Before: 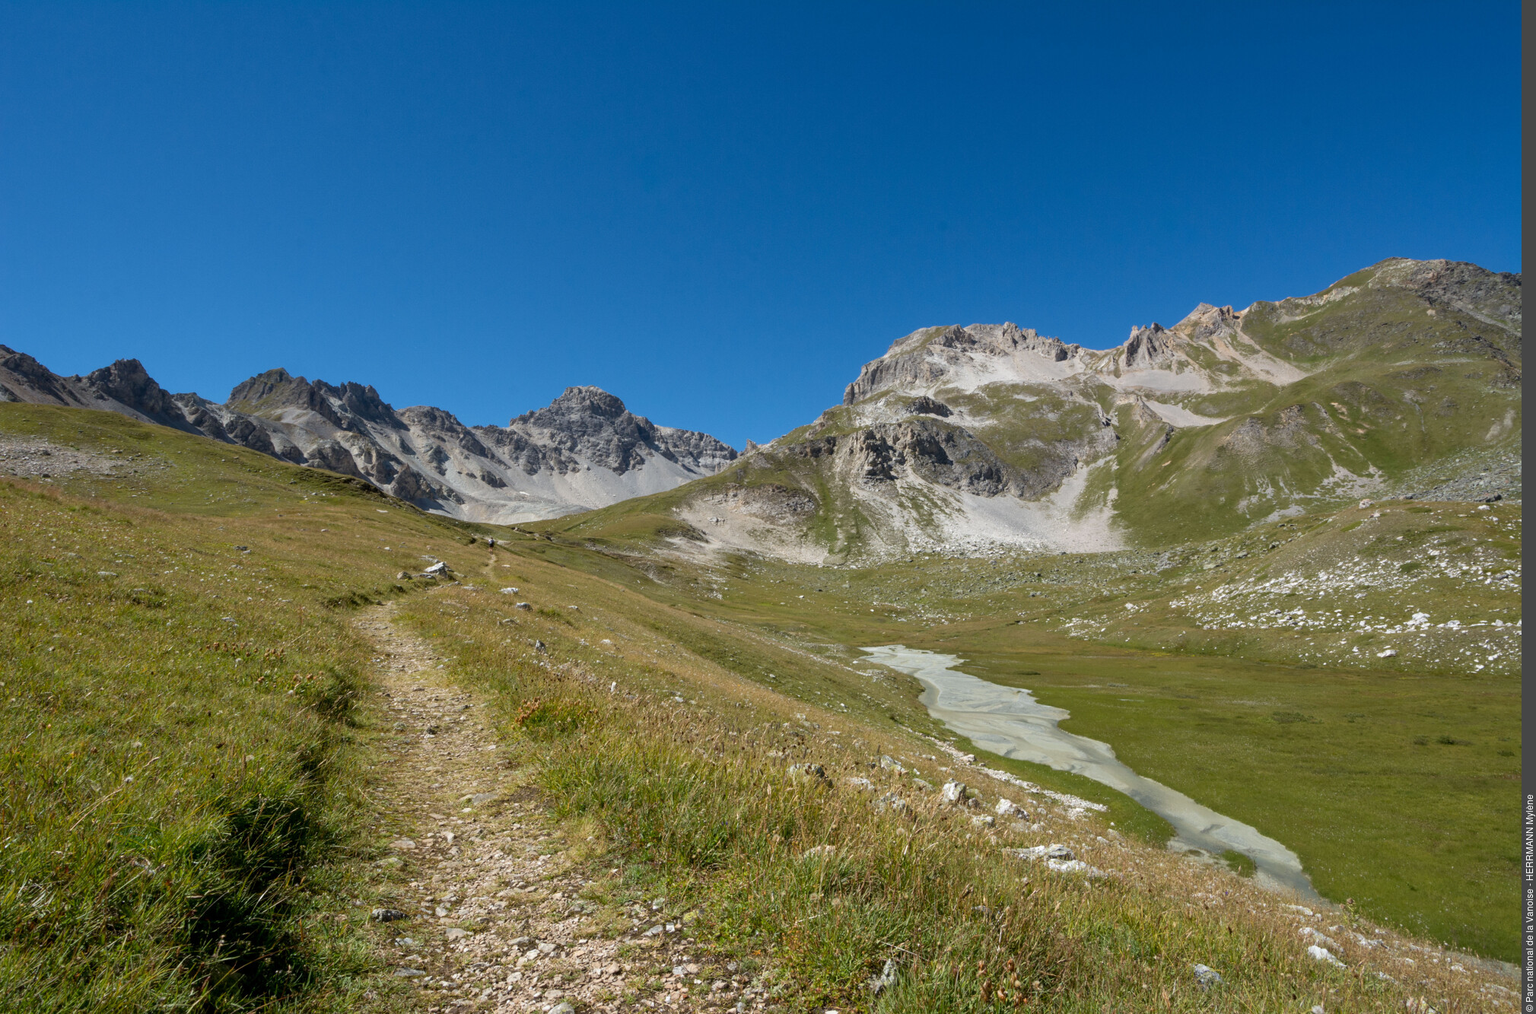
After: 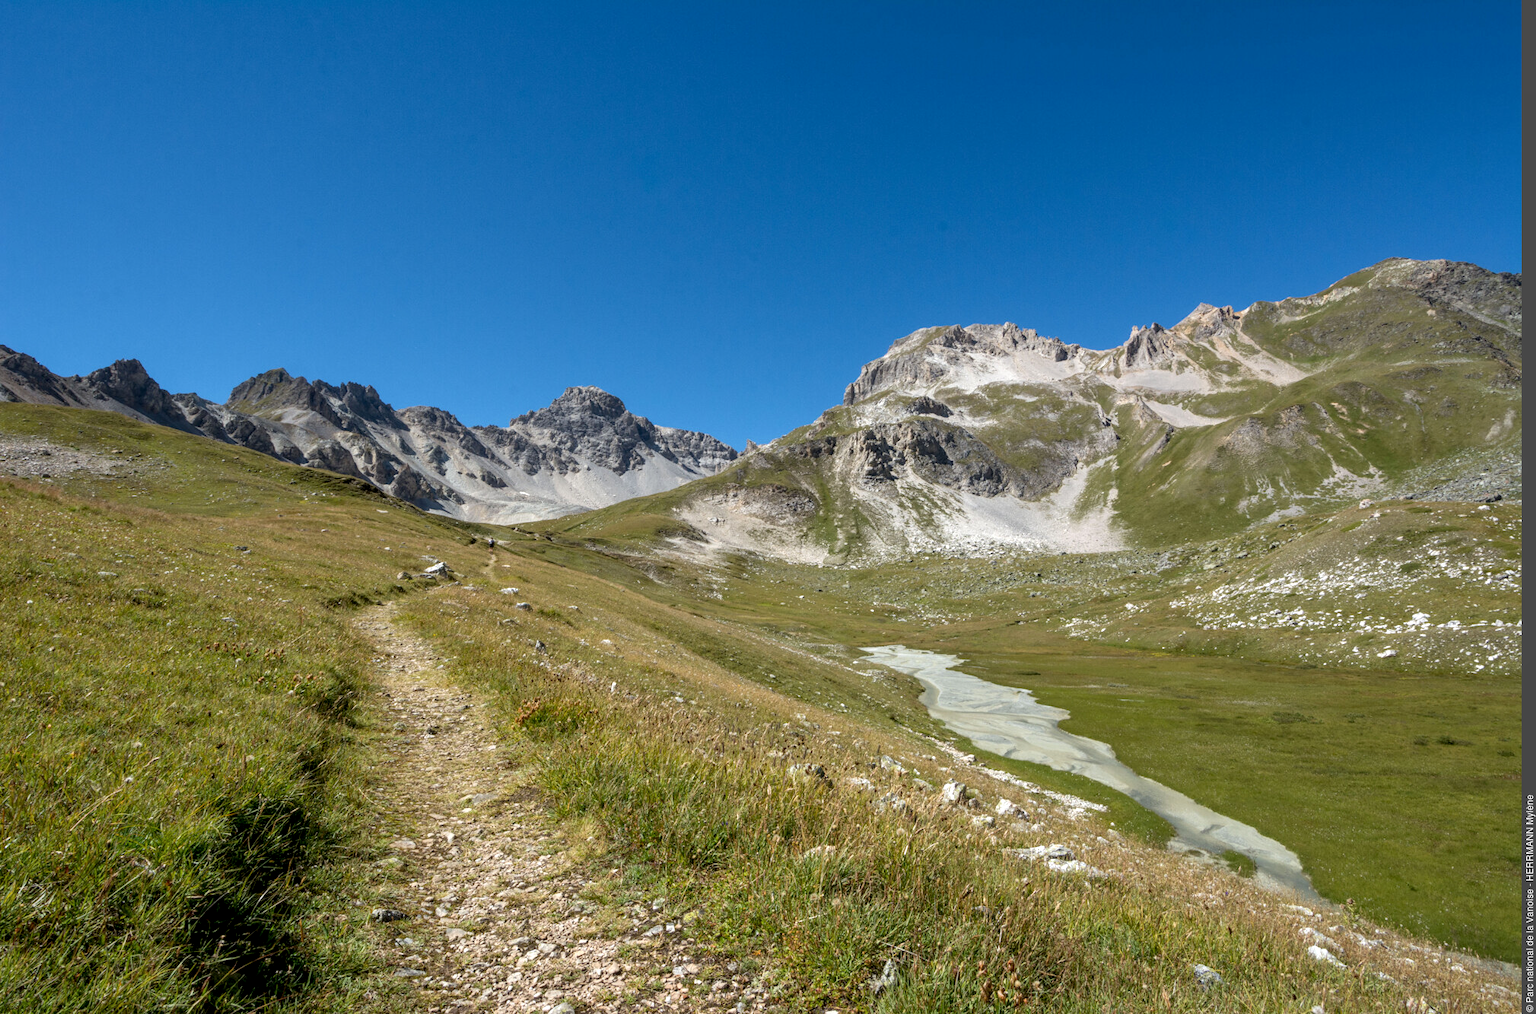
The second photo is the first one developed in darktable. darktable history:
local contrast: on, module defaults
exposure: exposure 0.2 EV, compensate highlight preservation false
